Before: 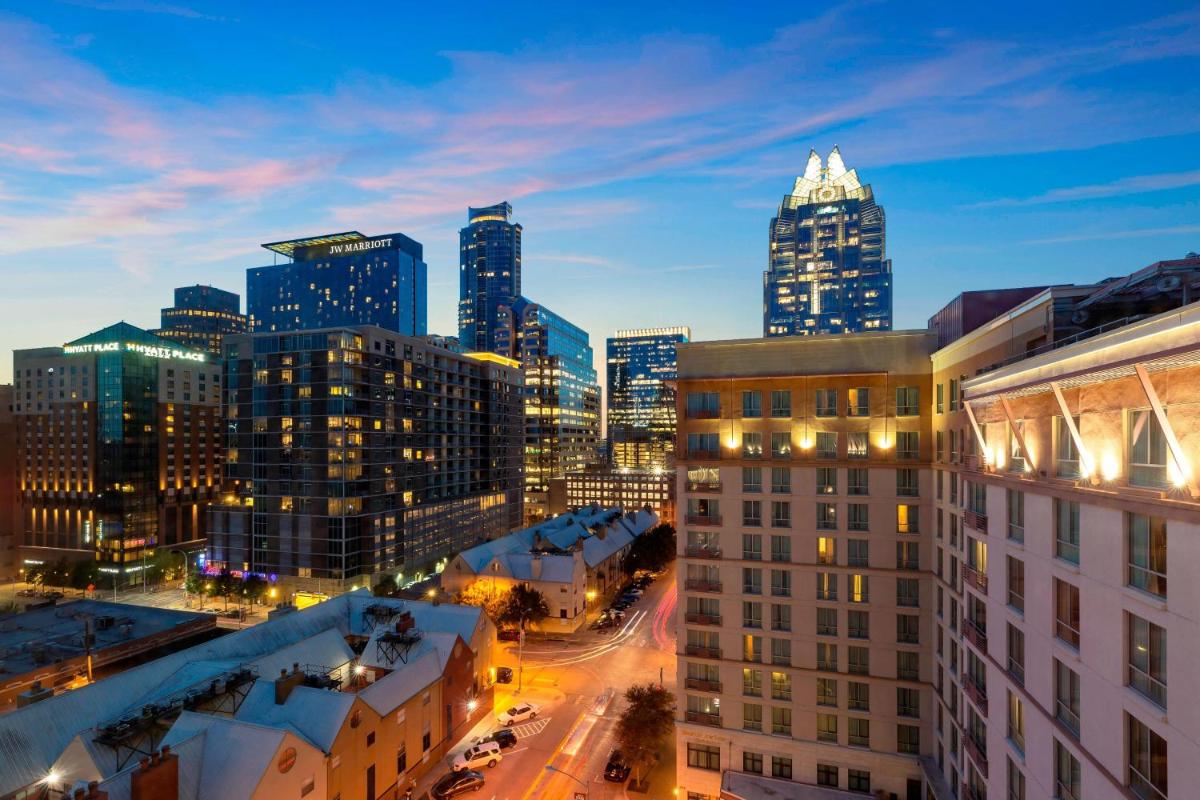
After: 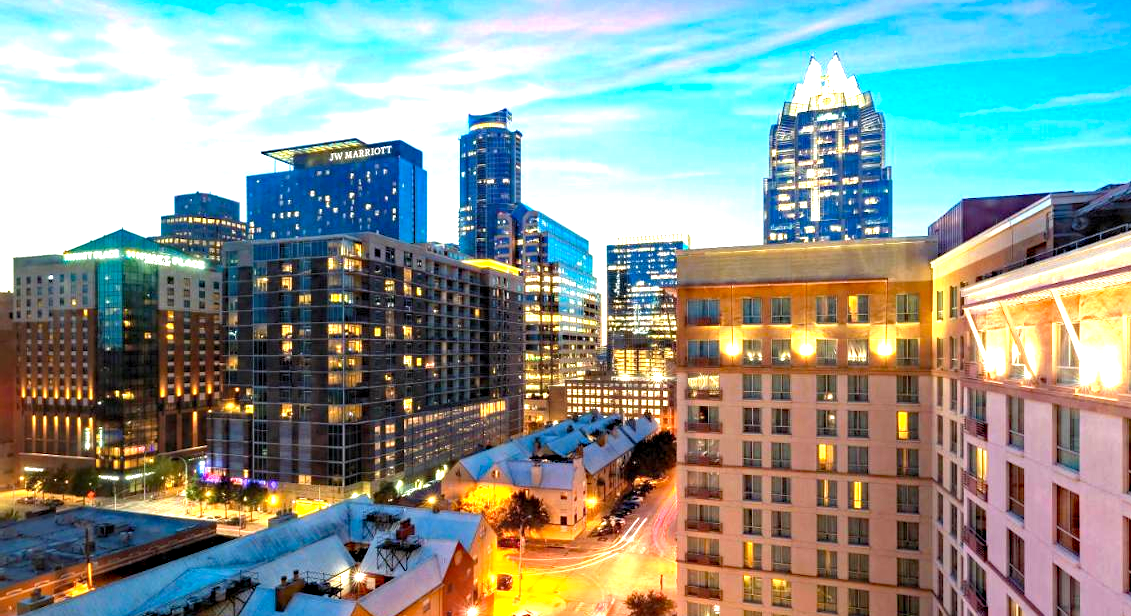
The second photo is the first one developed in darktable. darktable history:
crop and rotate: angle 0.03°, top 11.643%, right 5.651%, bottom 11.189%
levels: levels [0.016, 0.492, 0.969]
exposure: black level correction 0, exposure 1.5 EV, compensate highlight preservation false
haze removal: strength 0.29, distance 0.25, compatibility mode true, adaptive false
